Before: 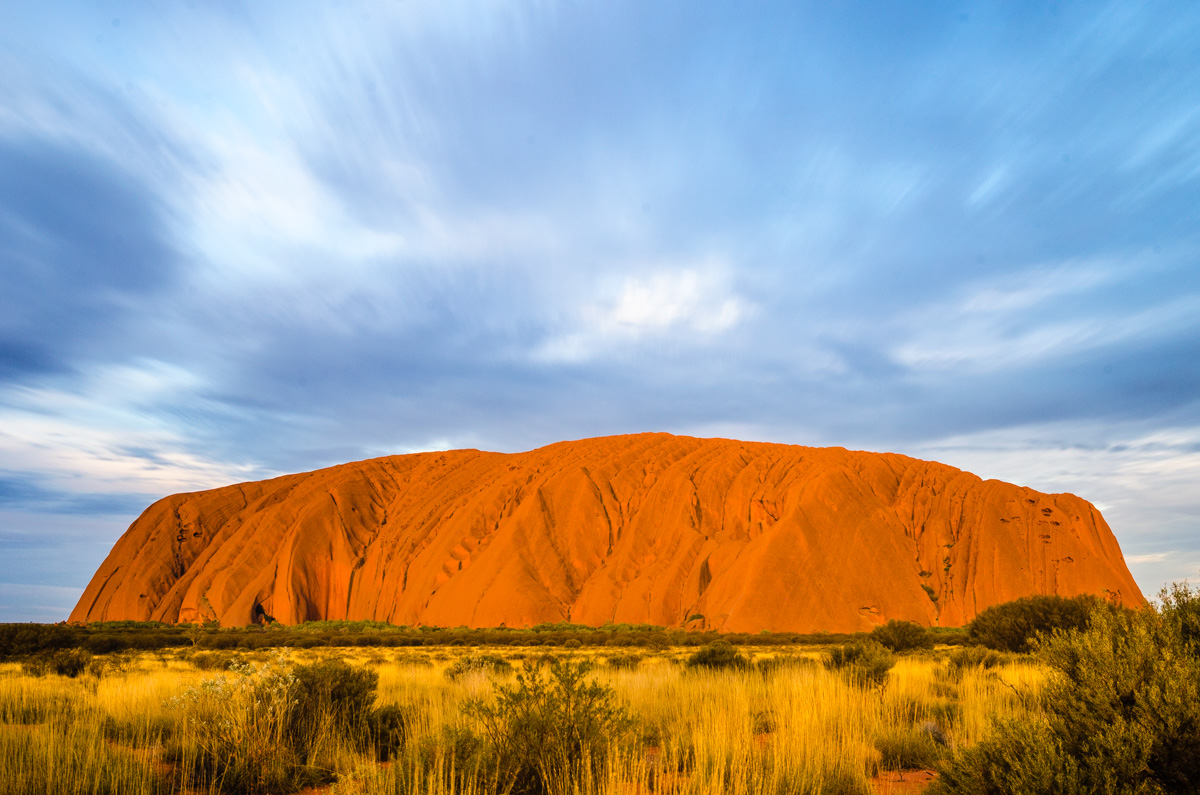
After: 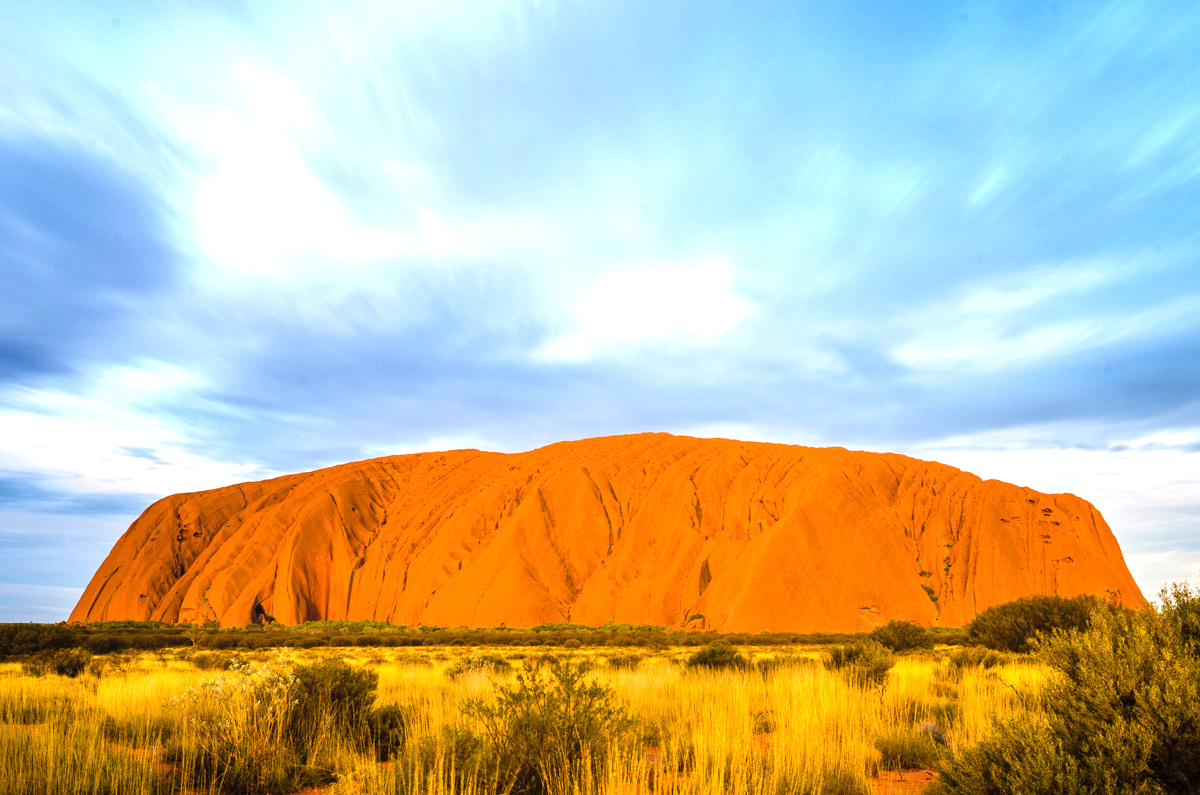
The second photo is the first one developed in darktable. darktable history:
exposure: exposure 0.662 EV, compensate highlight preservation false
